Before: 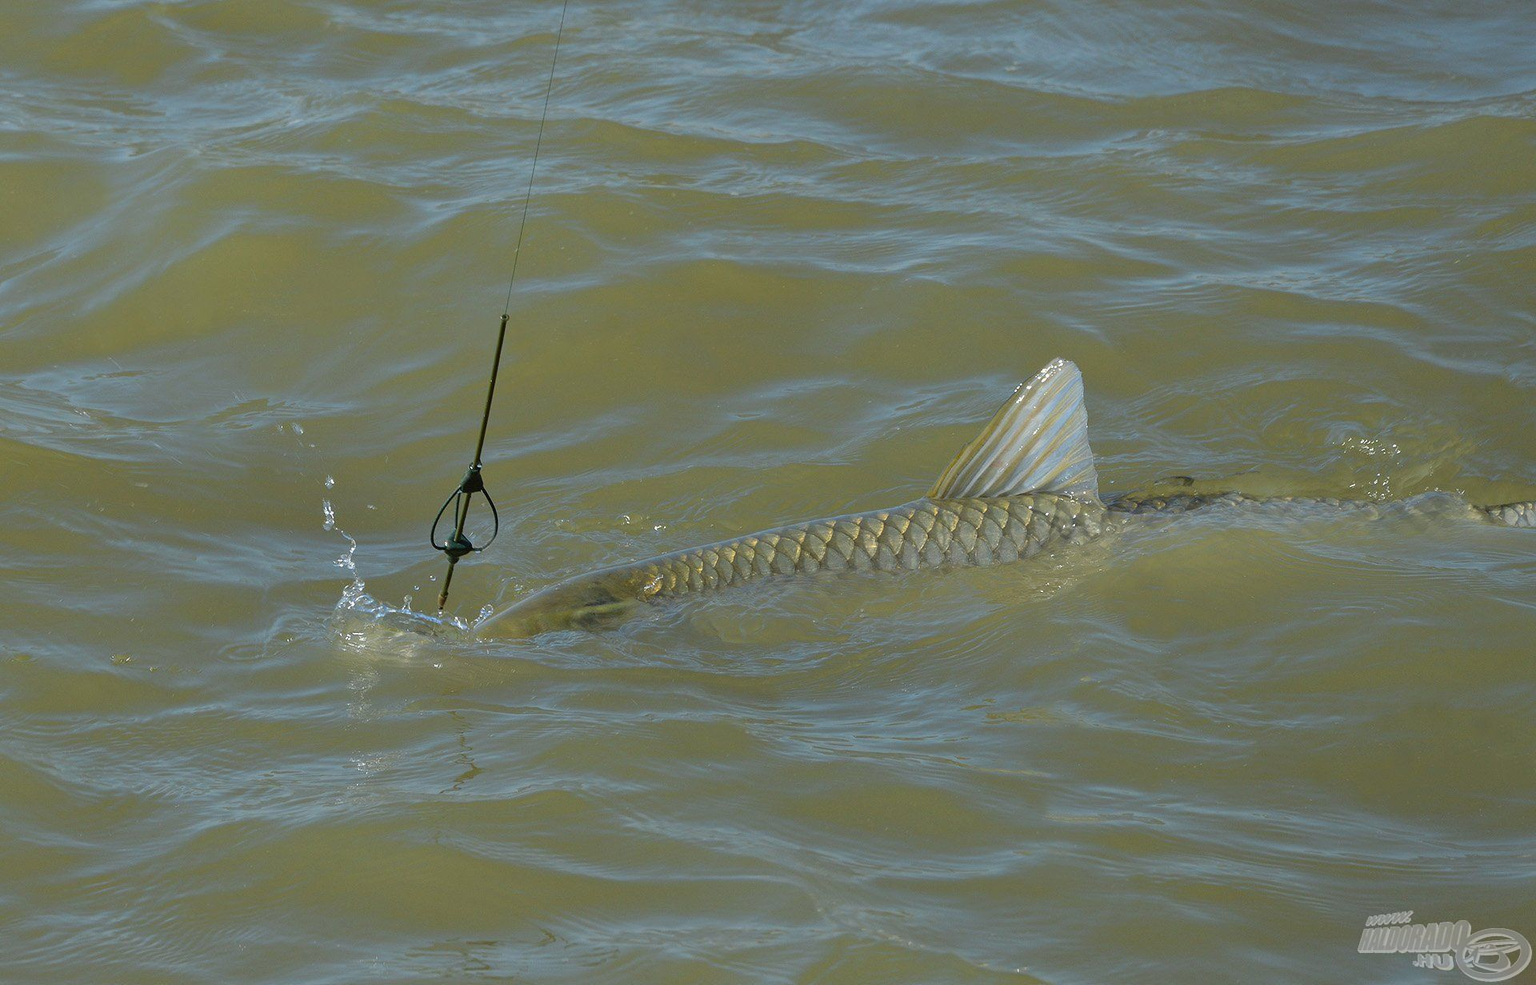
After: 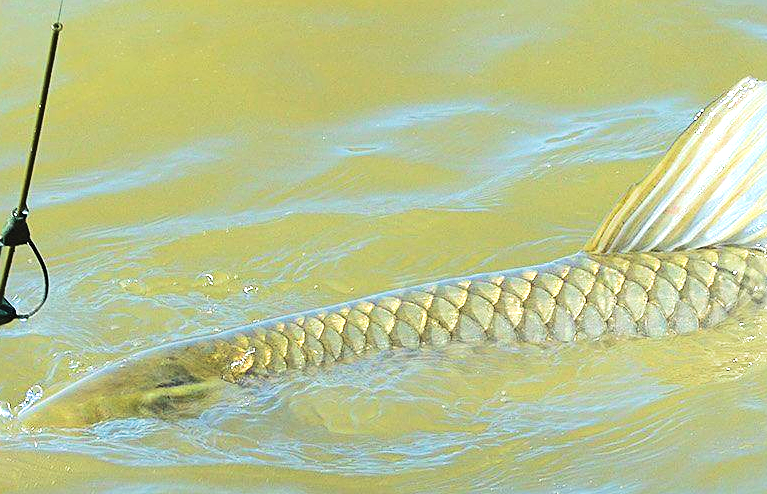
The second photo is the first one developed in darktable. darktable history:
tone curve: curves: ch0 [(0, 0) (0.126, 0.061) (0.338, 0.285) (0.494, 0.518) (0.703, 0.762) (1, 1)]; ch1 [(0, 0) (0.364, 0.322) (0.443, 0.441) (0.5, 0.501) (0.55, 0.578) (1, 1)]; ch2 [(0, 0) (0.44, 0.424) (0.501, 0.499) (0.557, 0.564) (0.613, 0.682) (0.707, 0.746) (1, 1)], color space Lab, linked channels, preserve colors none
sharpen: on, module defaults
crop: left 29.943%, top 30.107%, right 30.088%, bottom 29.744%
contrast brightness saturation: contrast 0.045
tone equalizer: -8 EV -0.738 EV, -7 EV -0.676 EV, -6 EV -0.614 EV, -5 EV -0.361 EV, -3 EV 0.401 EV, -2 EV 0.6 EV, -1 EV 0.677 EV, +0 EV 0.771 EV
velvia: strength 44.86%
exposure: black level correction -0.005, exposure 0.619 EV, compensate exposure bias true, compensate highlight preservation false
